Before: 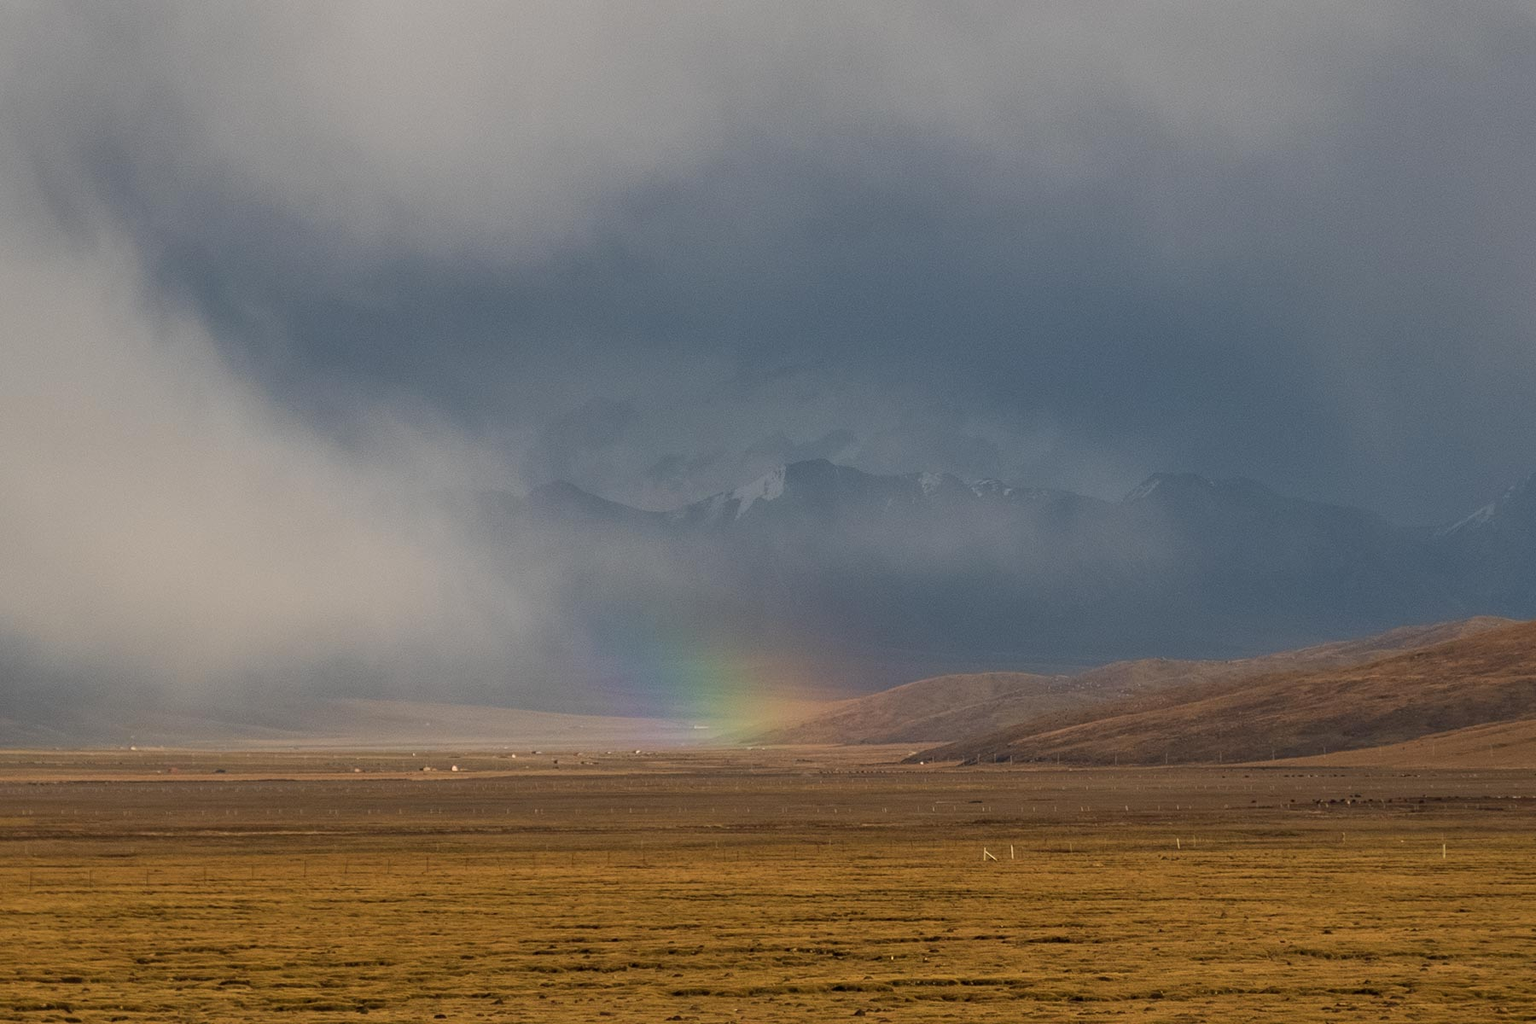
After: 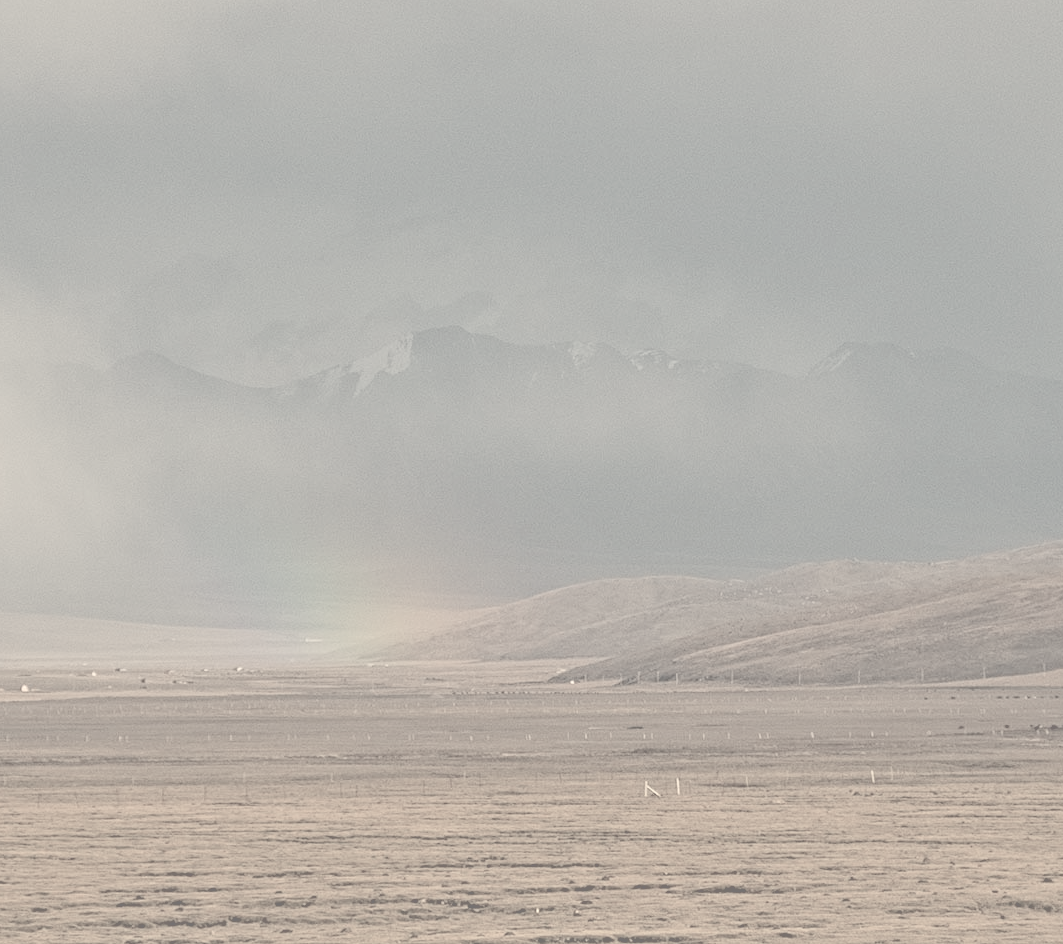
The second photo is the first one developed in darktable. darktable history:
contrast equalizer: octaves 7, y [[0.5, 0.542, 0.583, 0.625, 0.667, 0.708], [0.5 ×6], [0.5 ×6], [0 ×6], [0 ×6]]
crop and rotate: left 28.256%, top 17.734%, right 12.656%, bottom 3.573%
tone equalizer: on, module defaults
white balance: red 1.08, blue 0.791
contrast brightness saturation: contrast -0.32, brightness 0.75, saturation -0.78
